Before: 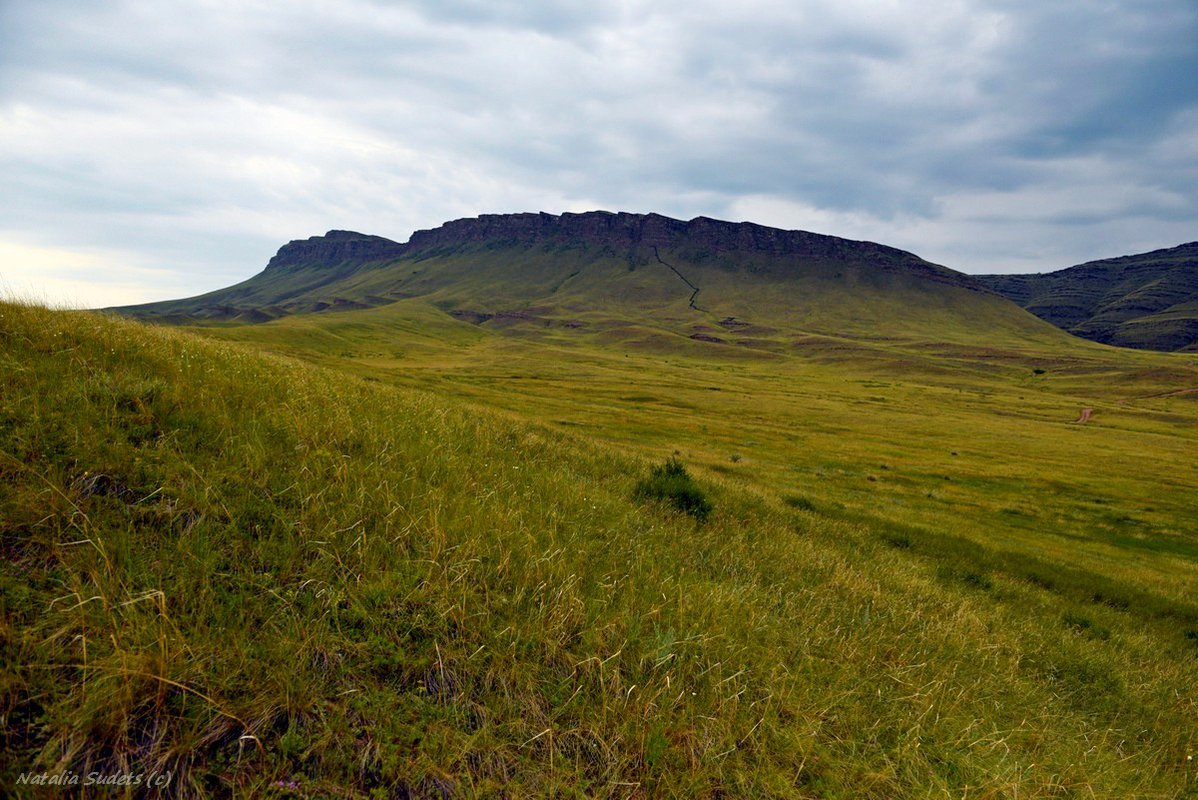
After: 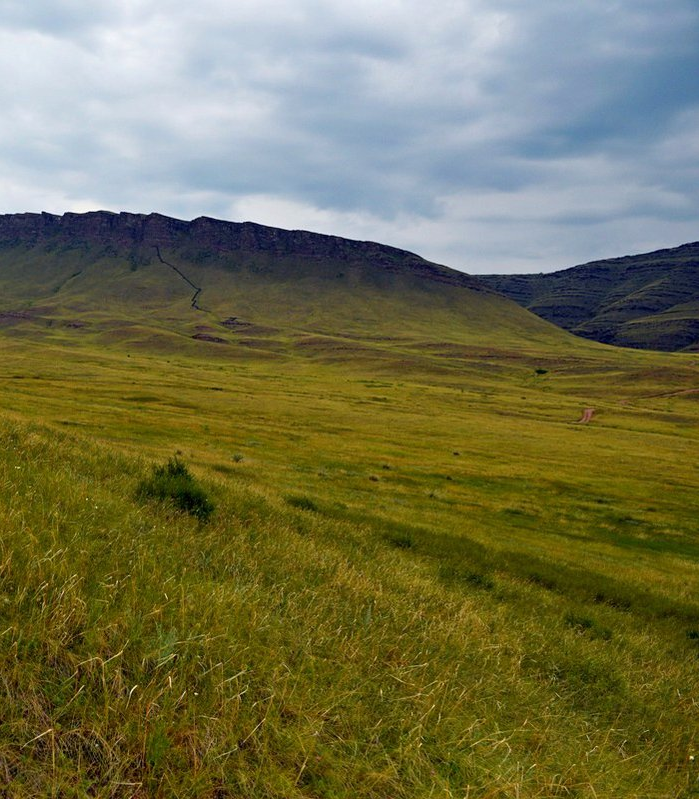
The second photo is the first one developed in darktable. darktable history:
crop: left 41.597%
